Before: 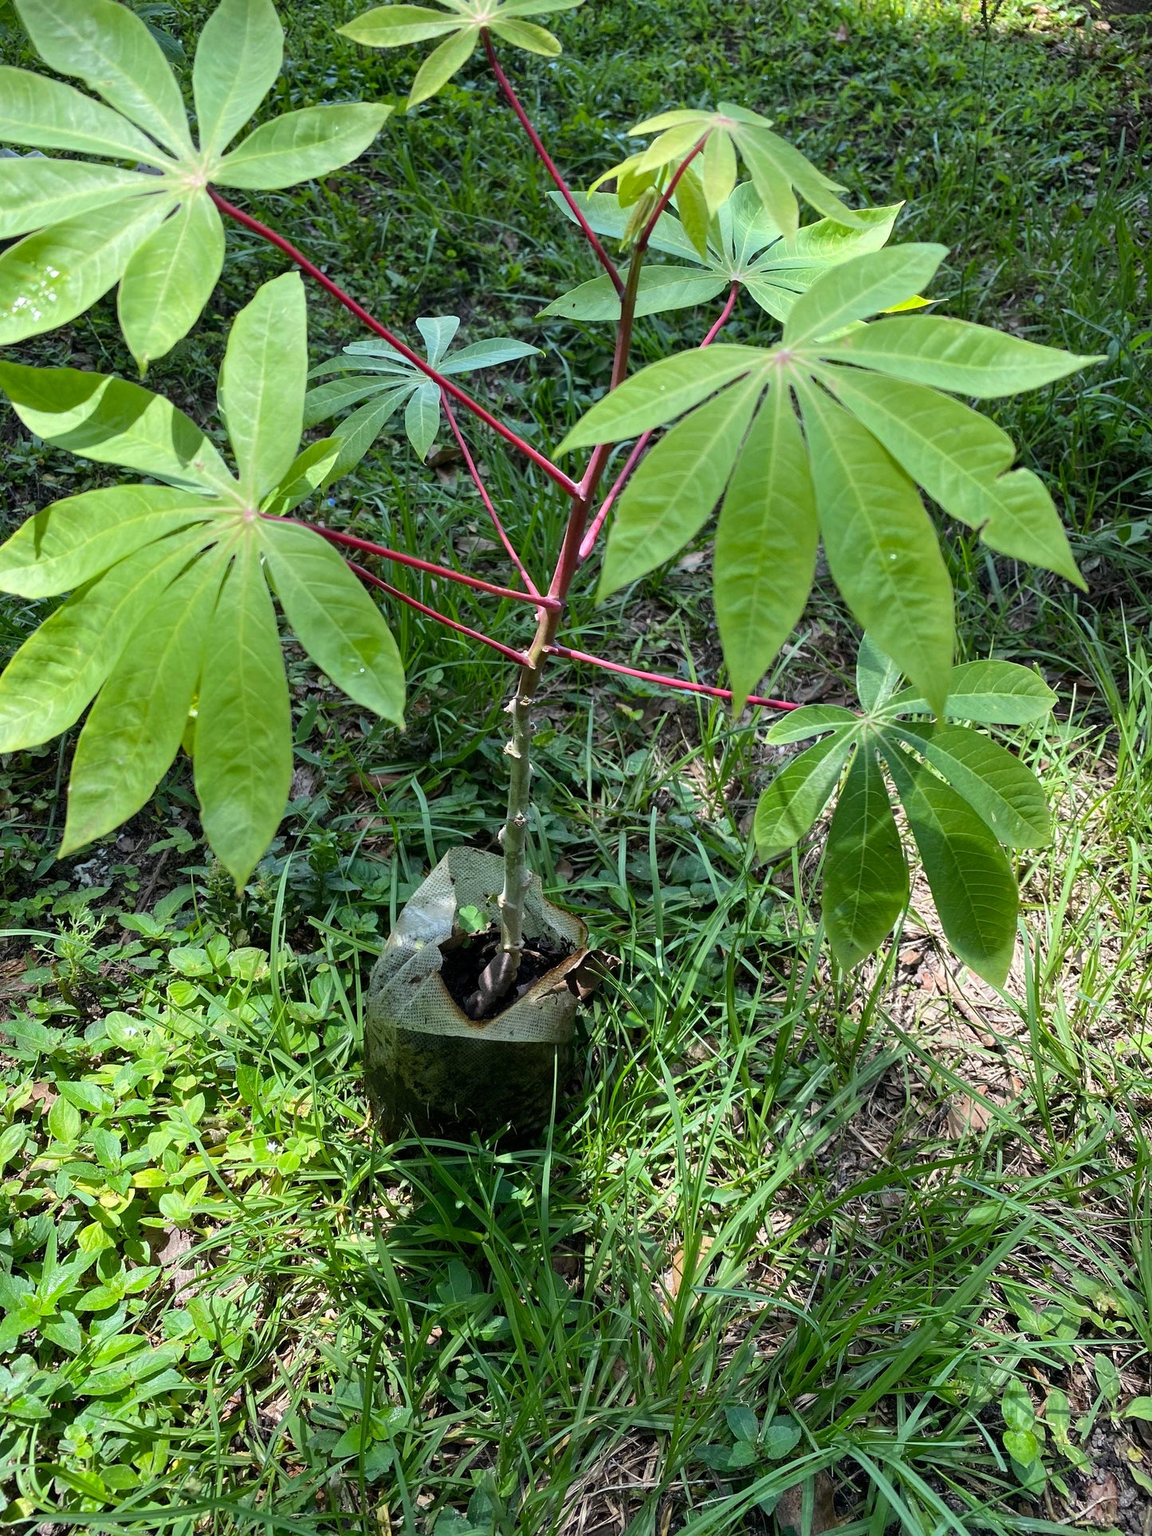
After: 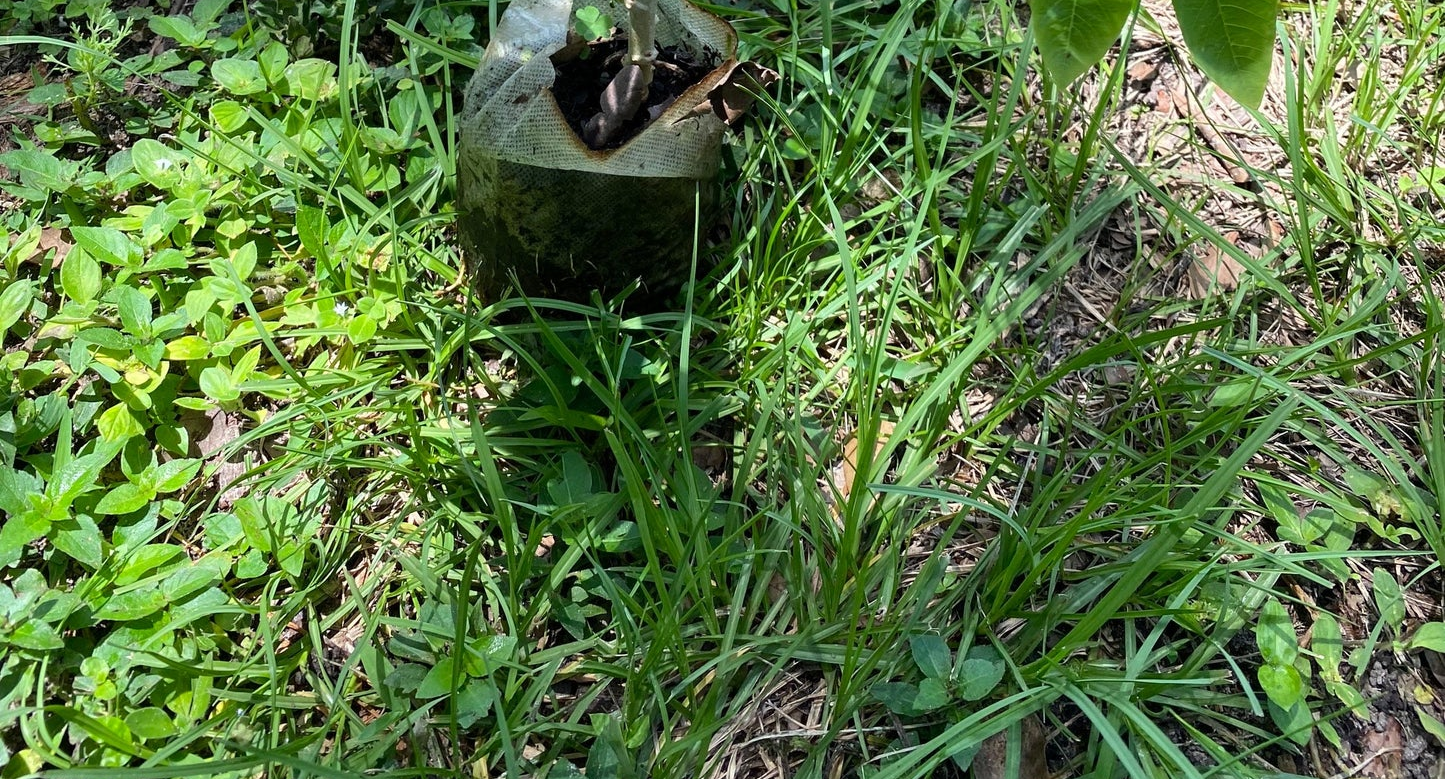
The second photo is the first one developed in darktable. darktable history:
crop and rotate: top 58.68%, bottom 0.881%
